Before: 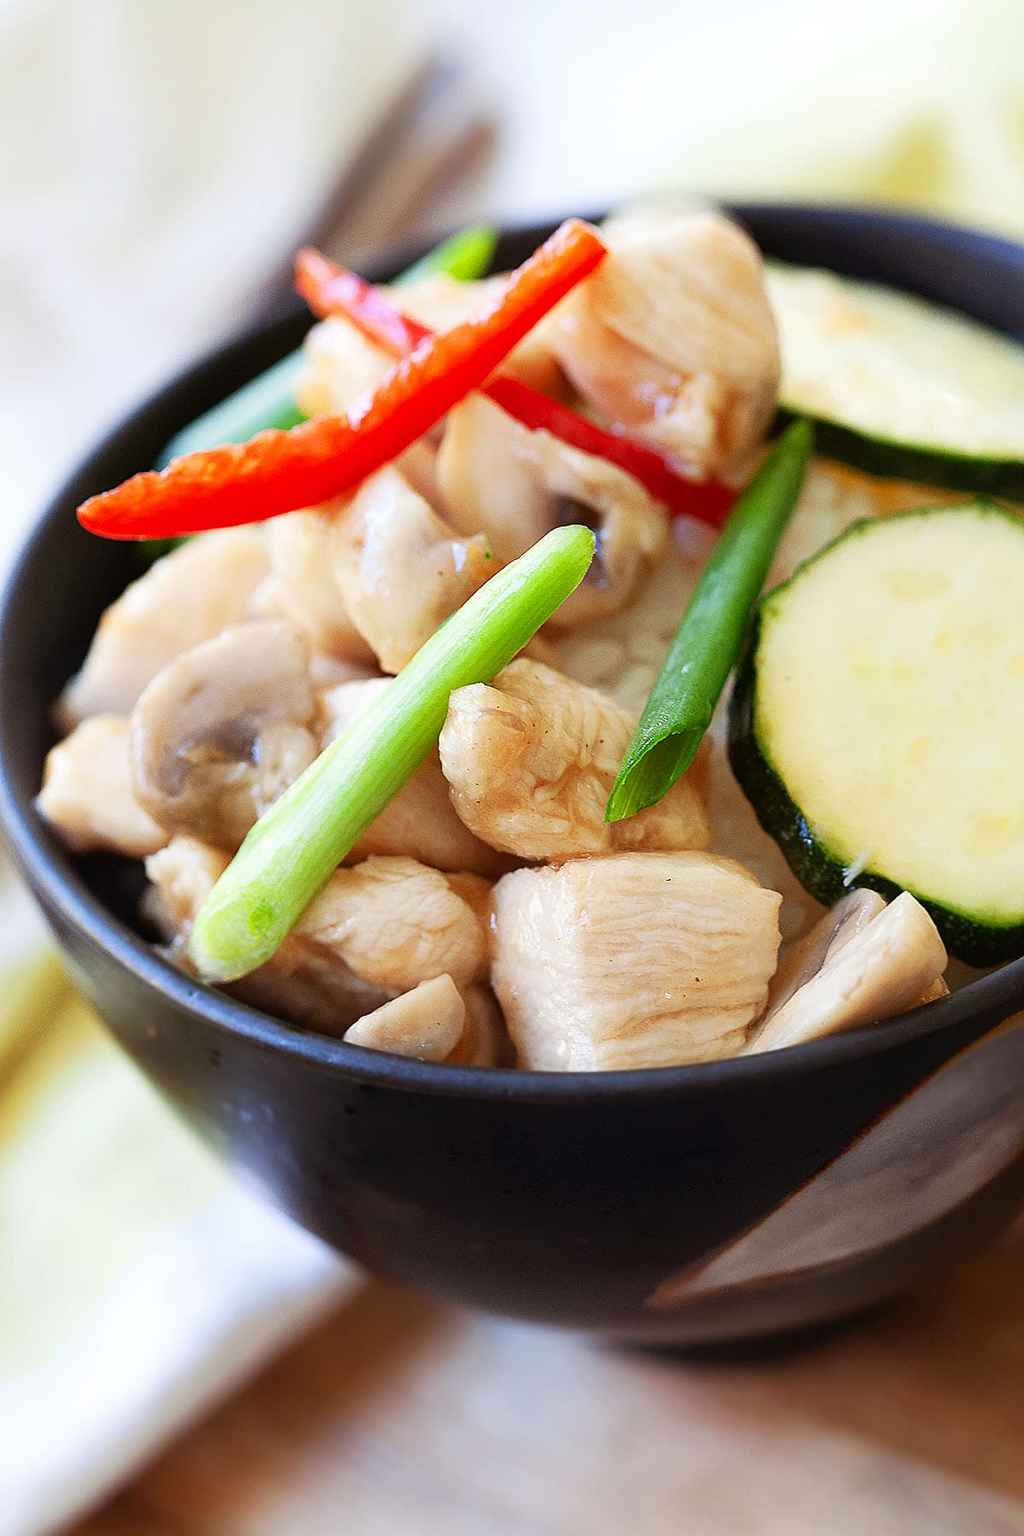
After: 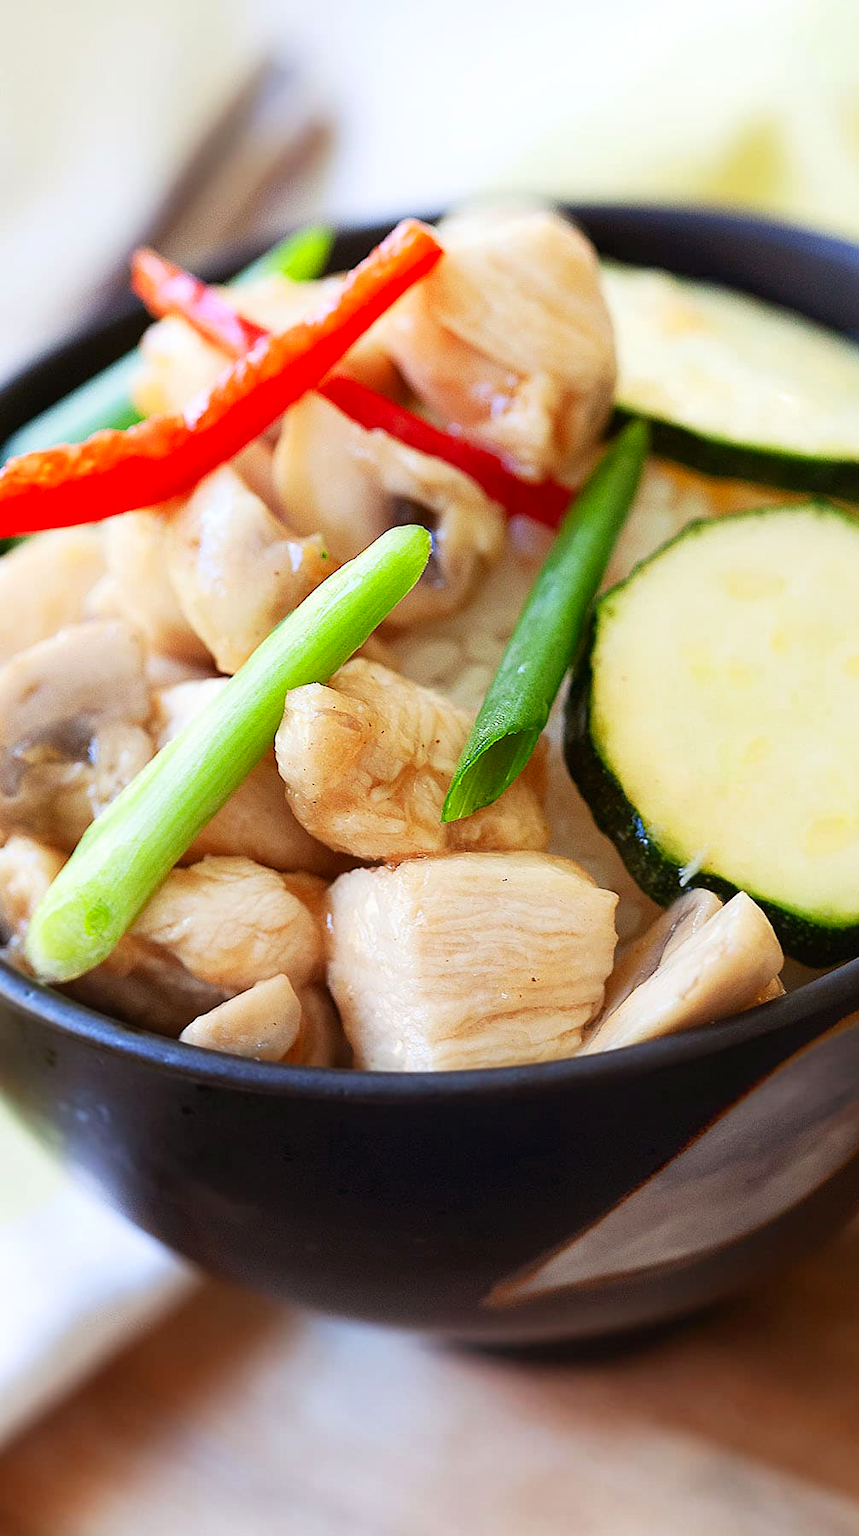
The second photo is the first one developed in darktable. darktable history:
contrast brightness saturation: contrast 0.096, brightness 0.032, saturation 0.091
crop: left 16.004%
